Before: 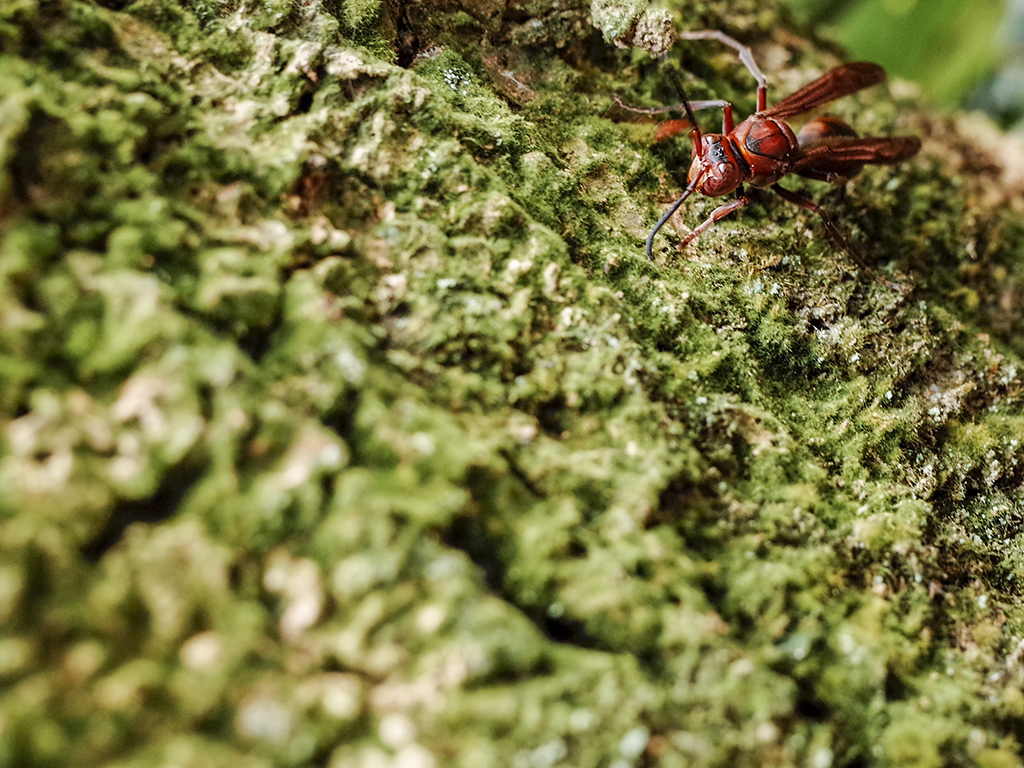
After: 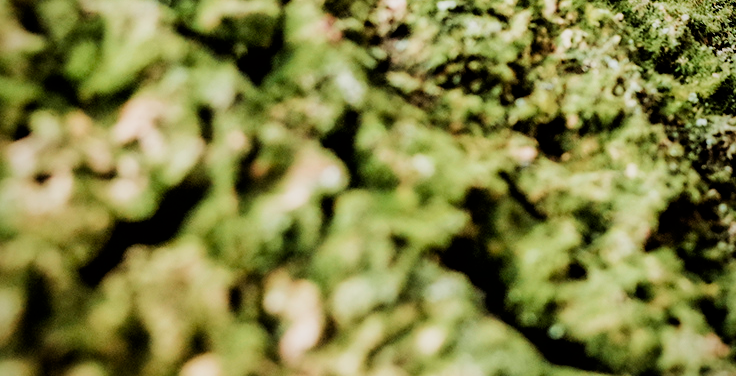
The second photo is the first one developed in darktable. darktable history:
vignetting: fall-off radius 92.86%, brightness -0.647, saturation -0.011
filmic rgb: black relative exposure -5.05 EV, white relative exposure 3.98 EV, threshold 6 EV, hardness 2.88, contrast 1.398, highlights saturation mix -31.24%, enable highlight reconstruction true
exposure: black level correction 0, compensate highlight preservation false
crop: top 36.248%, right 28.109%, bottom 14.779%
